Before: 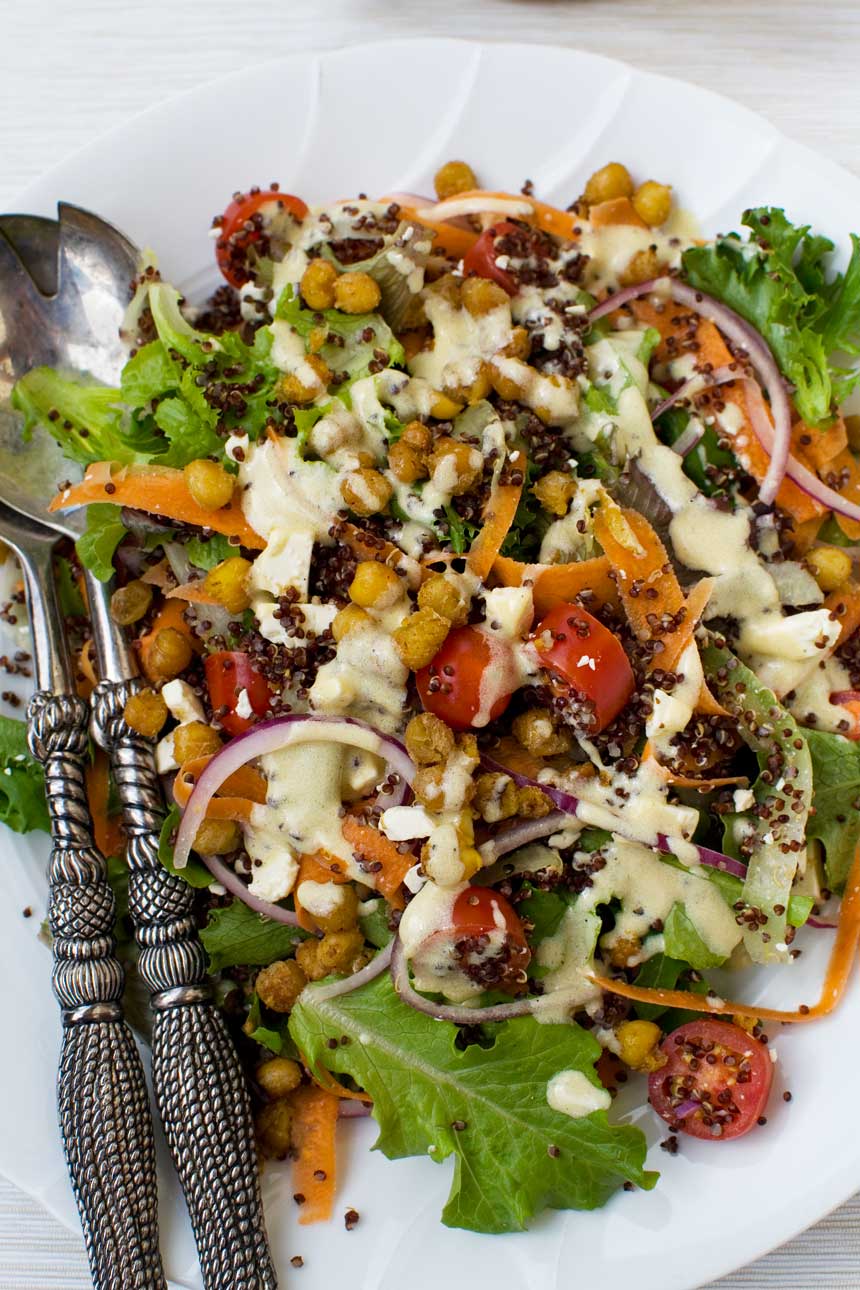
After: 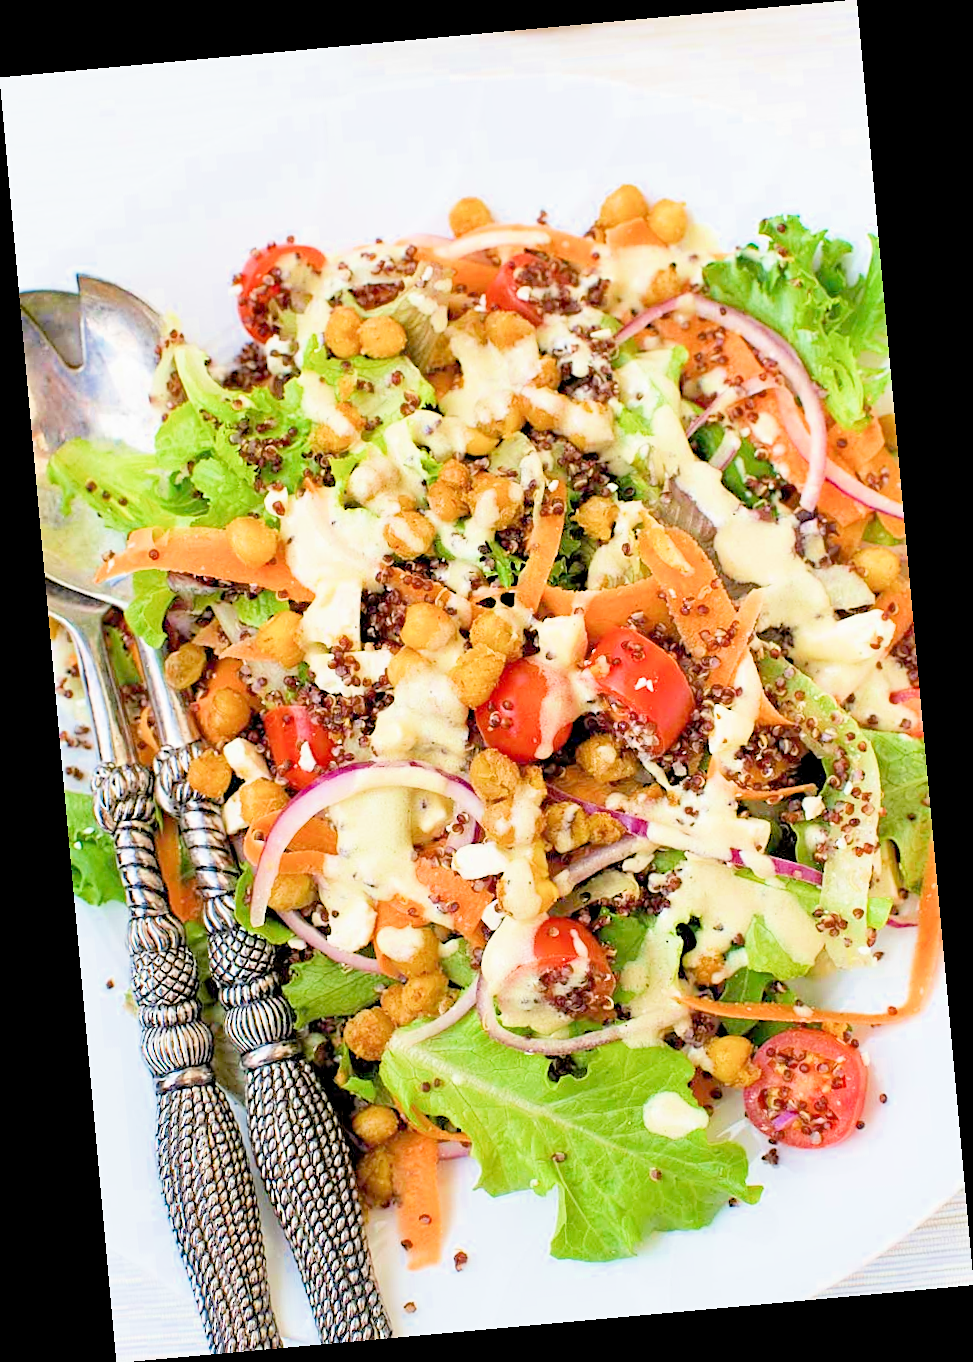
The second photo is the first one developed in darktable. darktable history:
exposure: exposure 0.6 EV, compensate highlight preservation false
filmic rgb: middle gray luminance 3.44%, black relative exposure -5.92 EV, white relative exposure 6.33 EV, threshold 6 EV, dynamic range scaling 22.4%, target black luminance 0%, hardness 2.33, latitude 45.85%, contrast 0.78, highlights saturation mix 100%, shadows ↔ highlights balance 0.033%, add noise in highlights 0, preserve chrominance max RGB, color science v3 (2019), use custom middle-gray values true, iterations of high-quality reconstruction 0, contrast in highlights soft, enable highlight reconstruction true
rotate and perspective: rotation -5.2°, automatic cropping off
sharpen: on, module defaults
